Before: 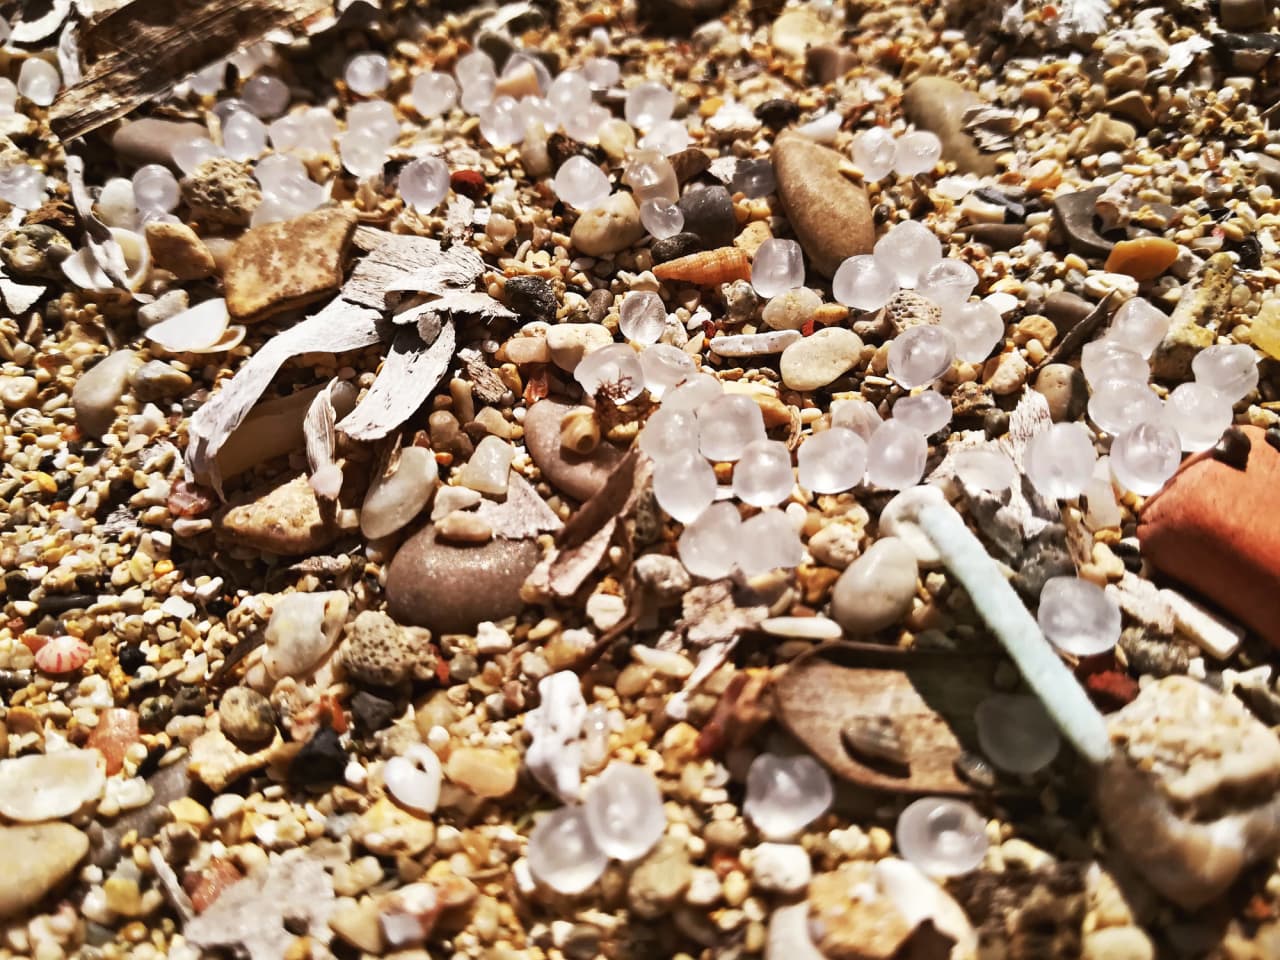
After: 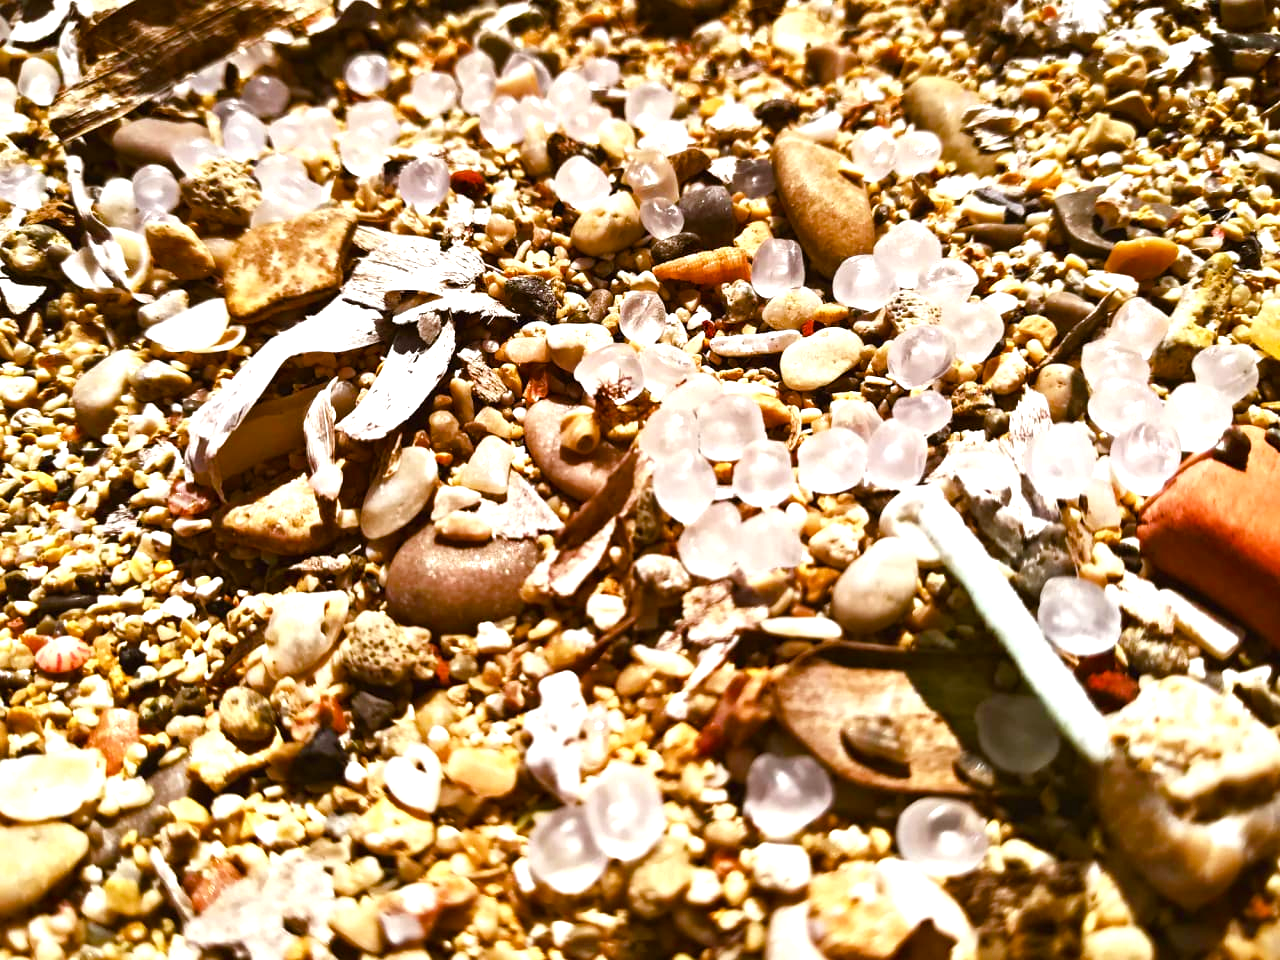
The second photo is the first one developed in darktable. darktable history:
exposure: compensate highlight preservation false
color balance rgb: linear chroma grading › shadows -2.2%, linear chroma grading › highlights -15%, linear chroma grading › global chroma -10%, linear chroma grading › mid-tones -10%, perceptual saturation grading › global saturation 45%, perceptual saturation grading › highlights -50%, perceptual saturation grading › shadows 30%, perceptual brilliance grading › global brilliance 18%, global vibrance 45%
